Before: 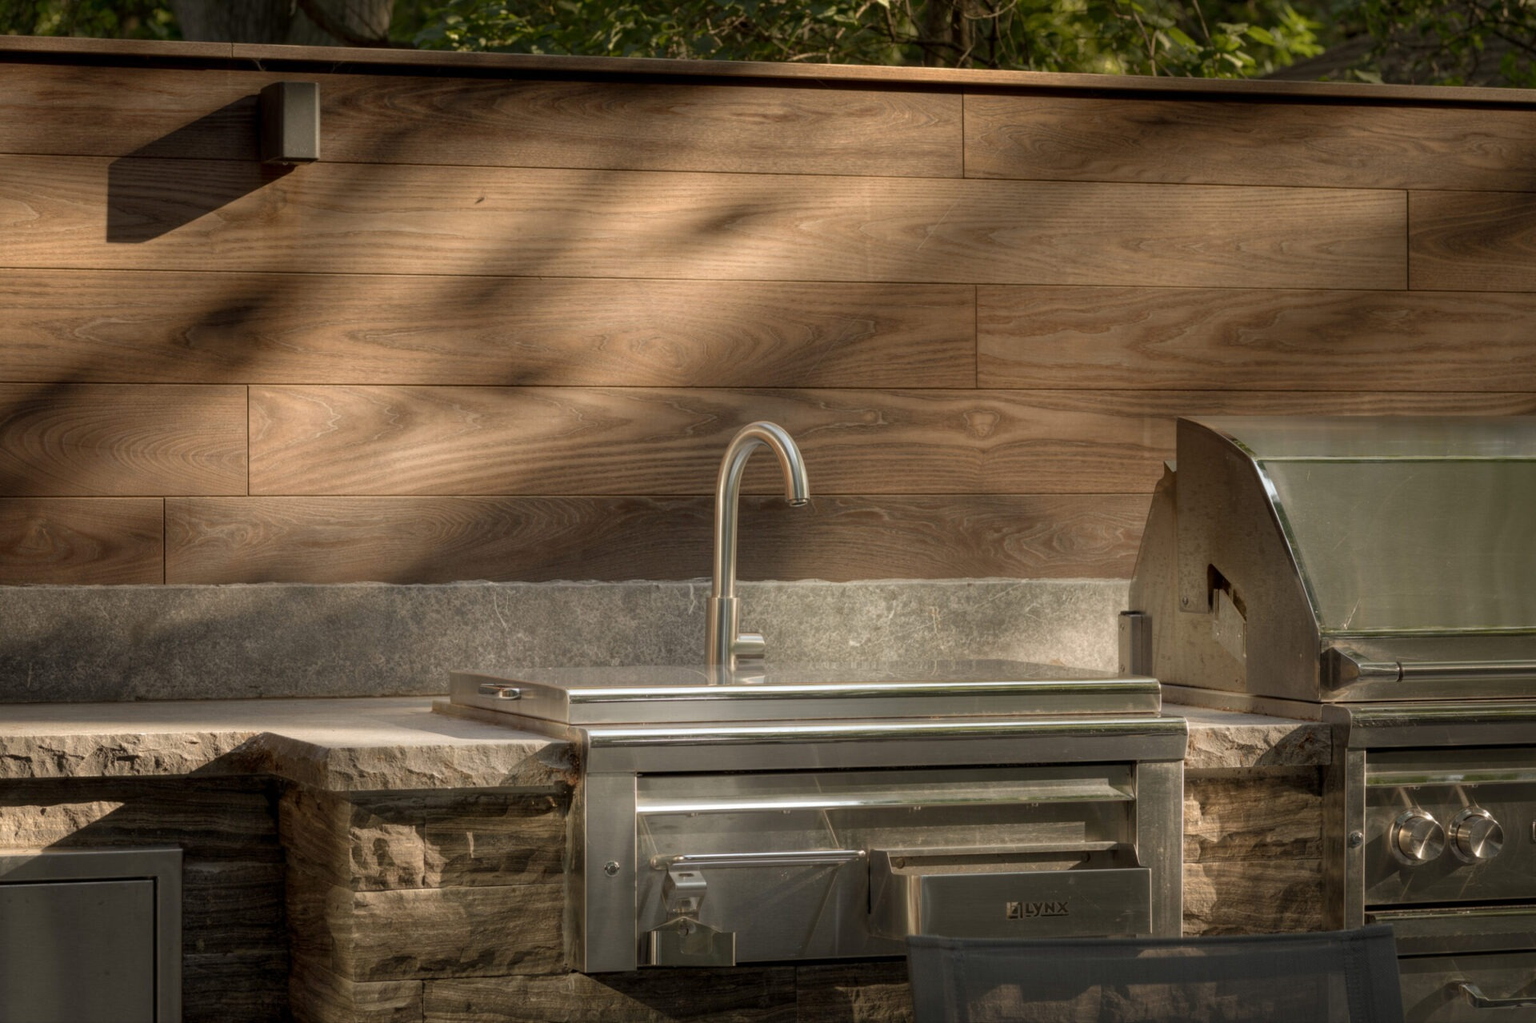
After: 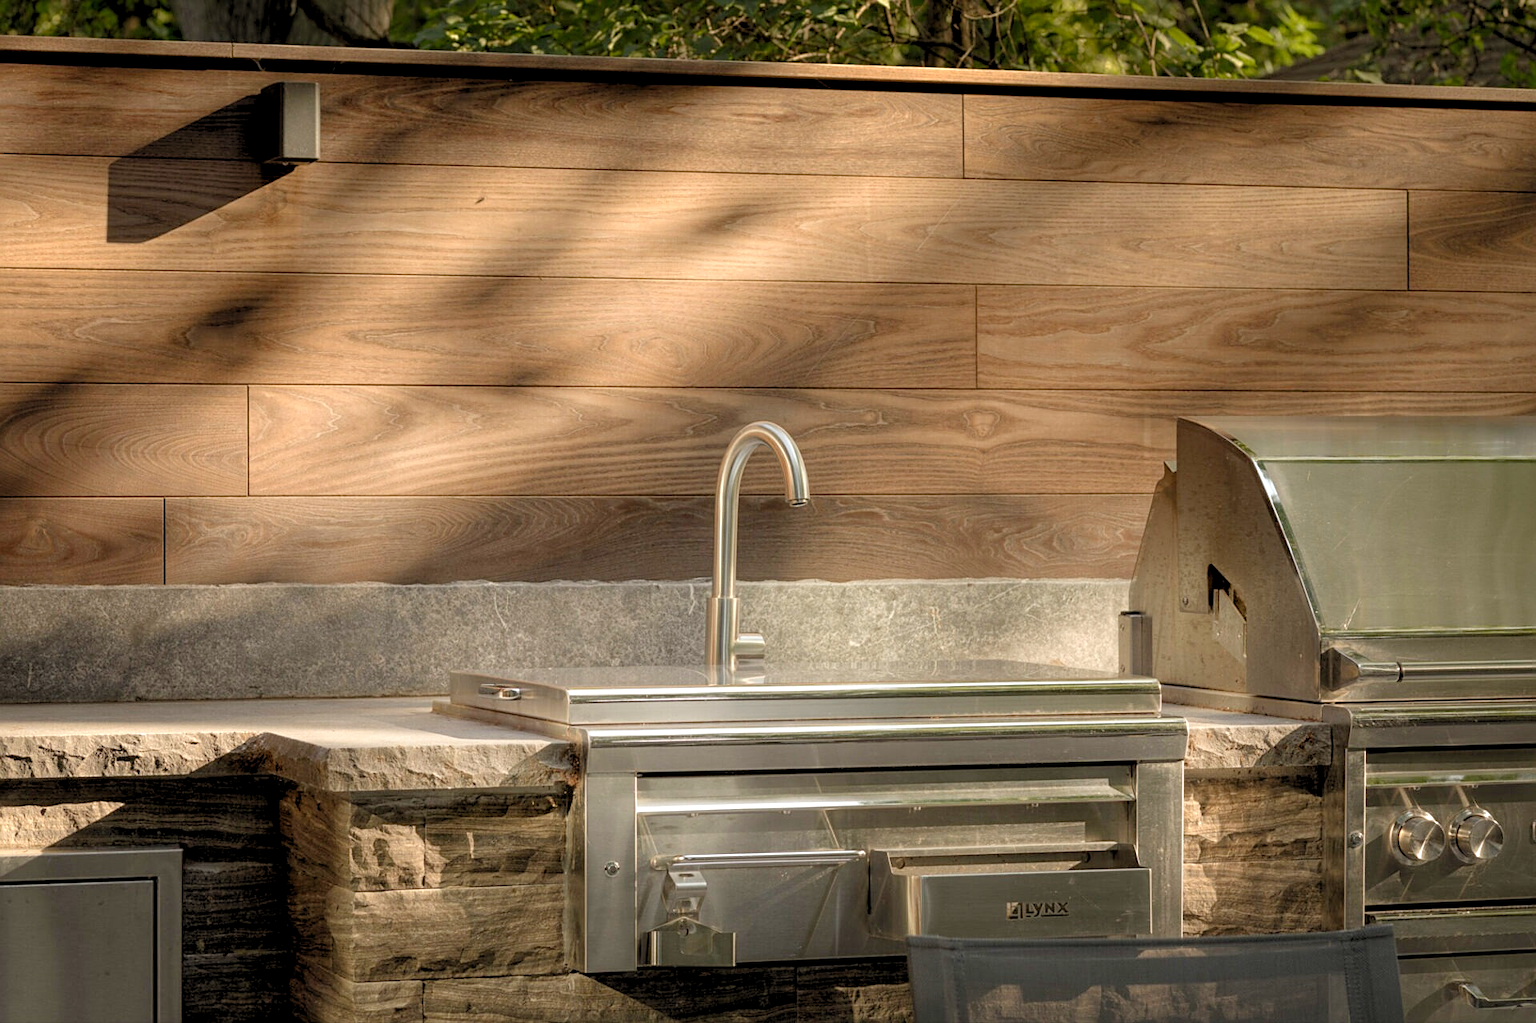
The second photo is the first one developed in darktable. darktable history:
sharpen: on, module defaults
levels: black 3.83%, white 90.64%, levels [0.044, 0.416, 0.908]
